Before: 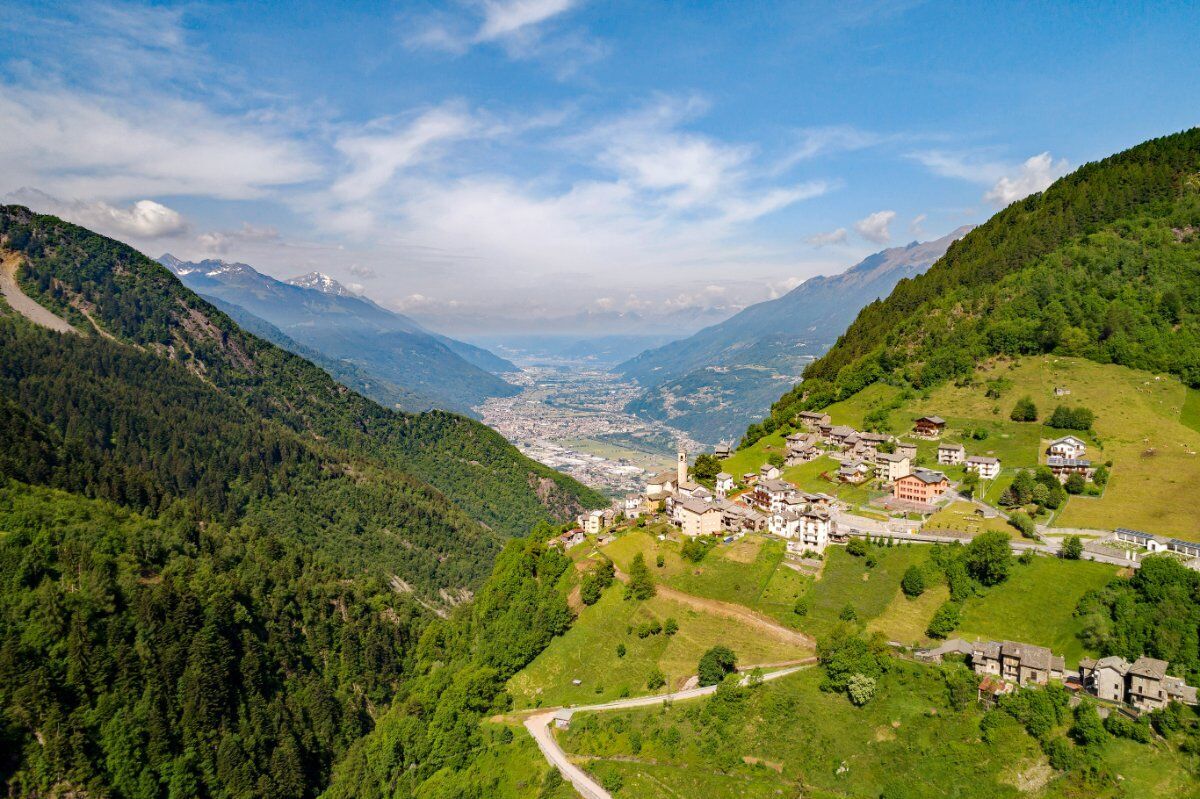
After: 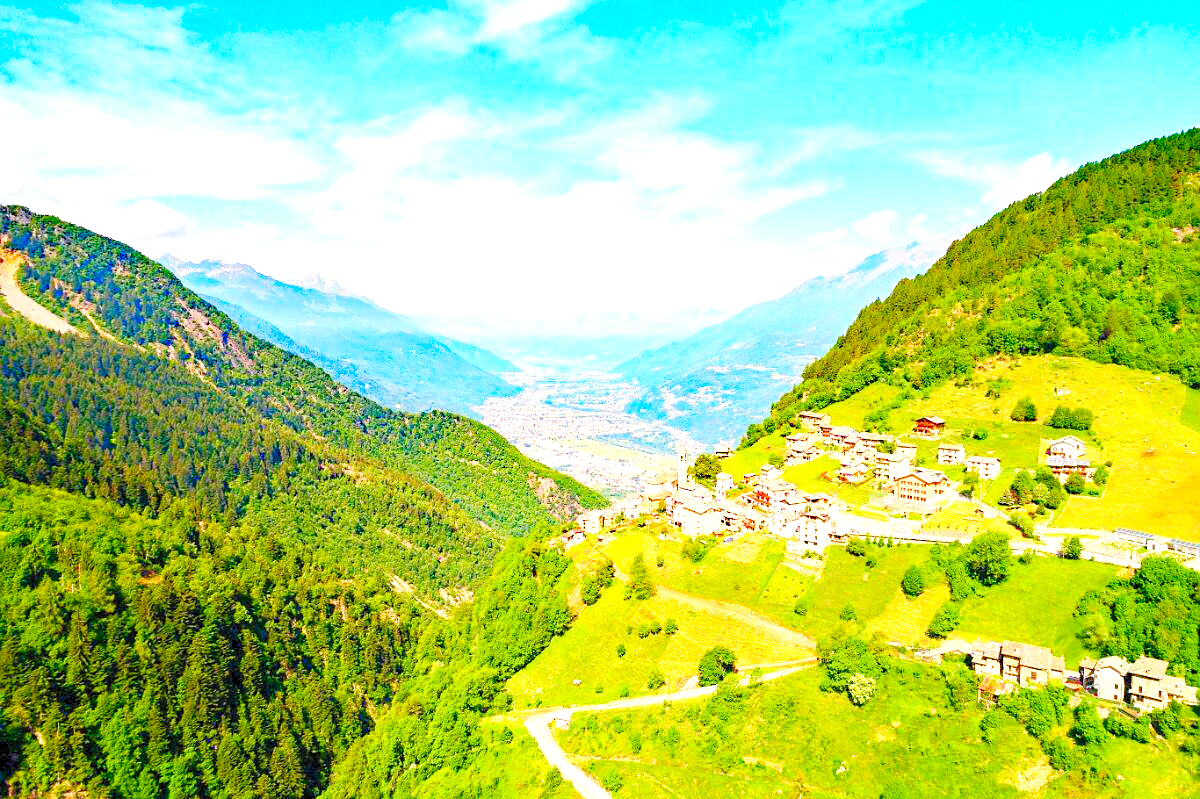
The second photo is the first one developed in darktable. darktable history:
contrast brightness saturation: contrast 0.2, brightness 0.16, saturation 0.22
levels: levels [0.008, 0.318, 0.836]
sharpen: radius 1
color balance rgb: perceptual saturation grading › global saturation 25%, perceptual saturation grading › highlights -50%, perceptual saturation grading › shadows 30%, perceptual brilliance grading › global brilliance 12%, global vibrance 20%
